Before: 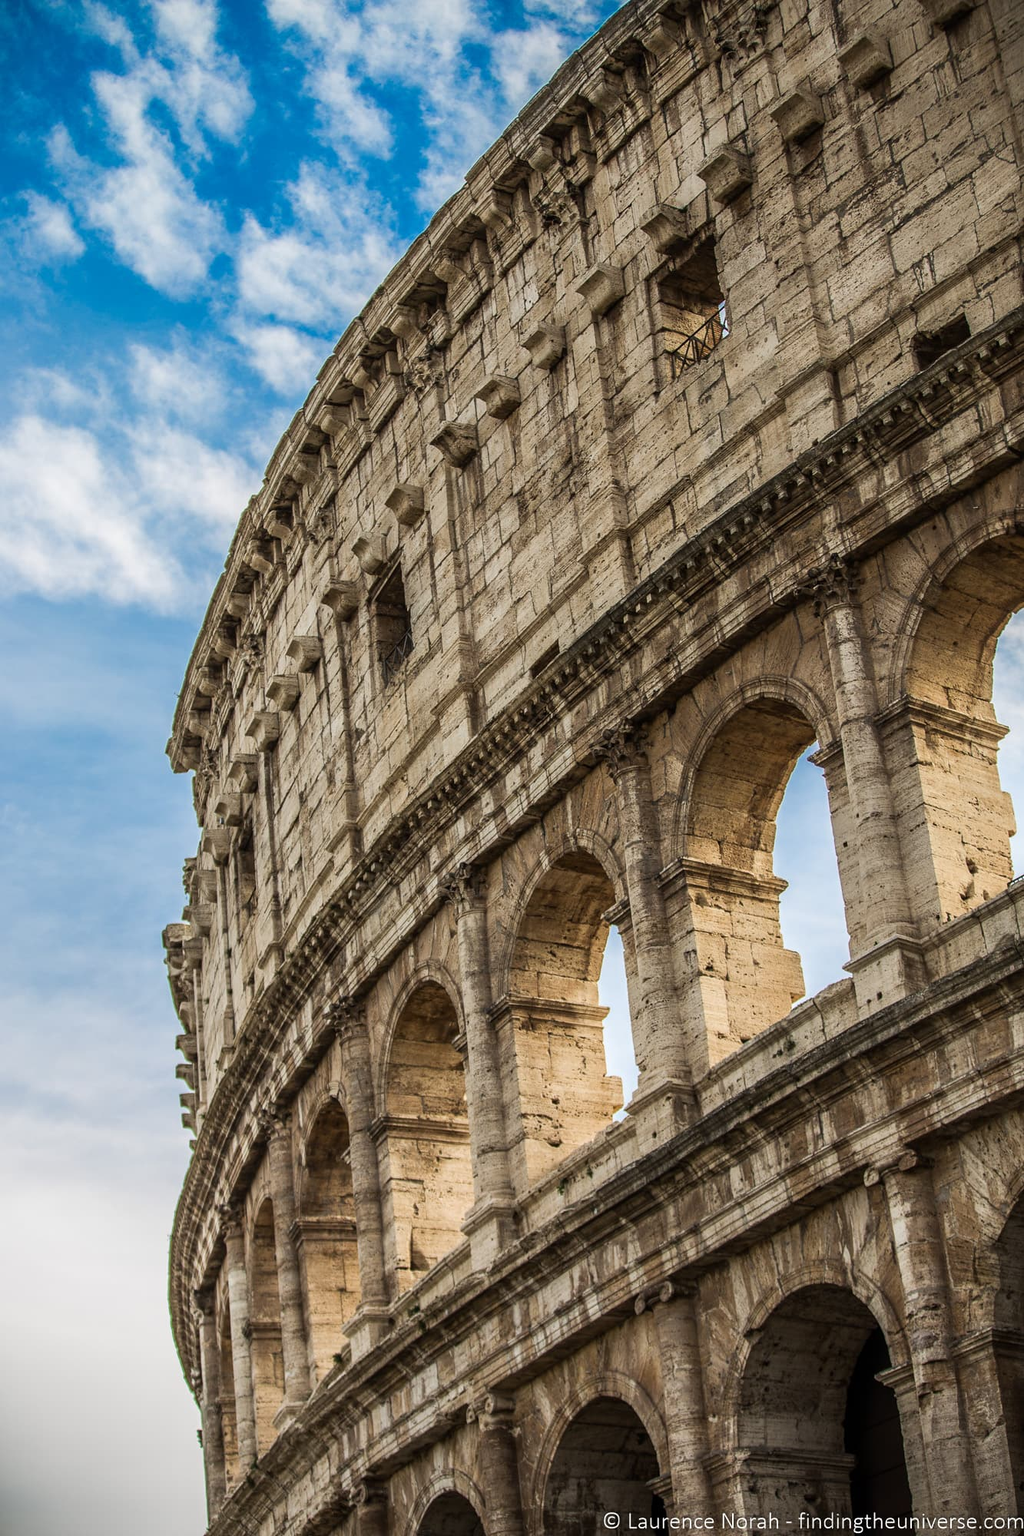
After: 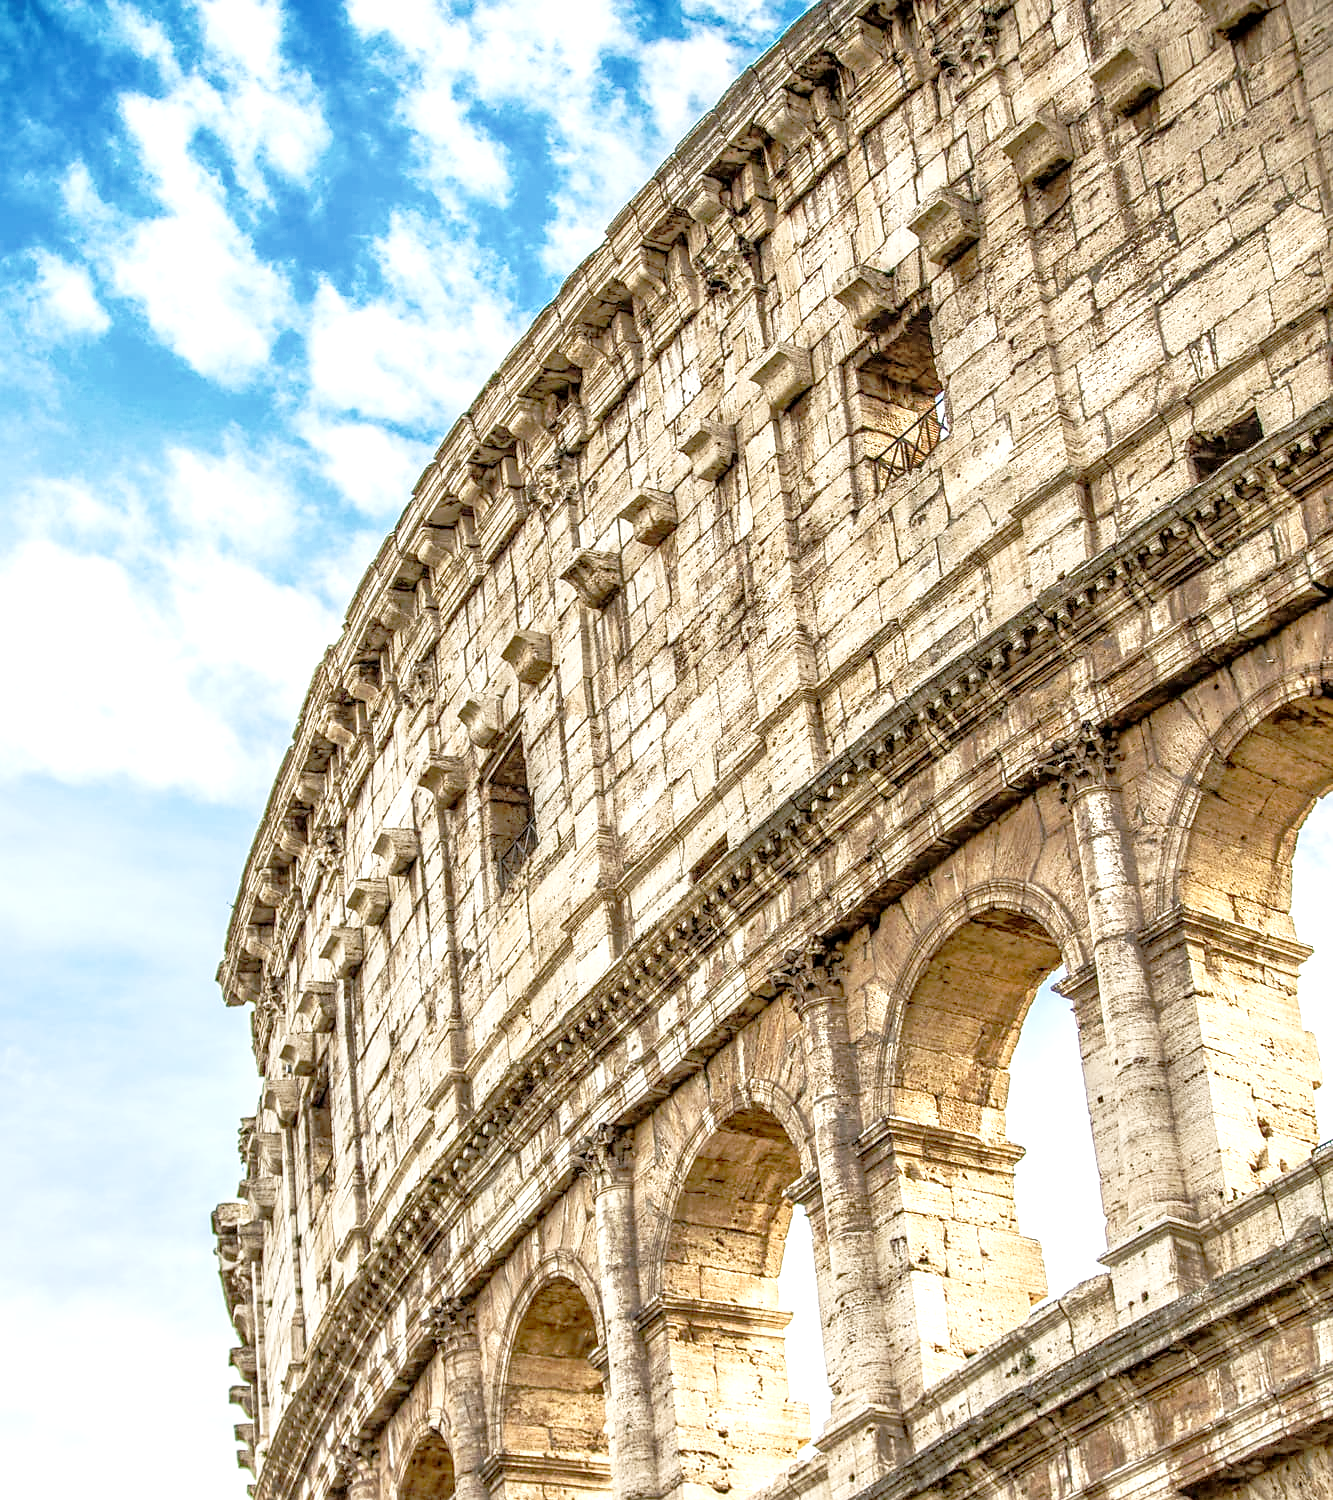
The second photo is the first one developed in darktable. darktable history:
crop: bottom 24.982%
levels: mode automatic, levels [0.029, 0.545, 0.971]
tone curve: curves: ch0 [(0, 0.029) (0.168, 0.142) (0.359, 0.44) (0.469, 0.544) (0.634, 0.722) (0.858, 0.903) (1, 0.968)]; ch1 [(0, 0) (0.437, 0.453) (0.472, 0.47) (0.502, 0.502) (0.54, 0.534) (0.57, 0.592) (0.618, 0.66) (0.699, 0.749) (0.859, 0.899) (1, 1)]; ch2 [(0, 0) (0.33, 0.301) (0.421, 0.443) (0.476, 0.498) (0.505, 0.503) (0.547, 0.557) (0.586, 0.634) (0.608, 0.676) (1, 1)], preserve colors none
exposure: black level correction 0, exposure 1 EV, compensate exposure bias true, compensate highlight preservation false
tone equalizer: -7 EV 0.162 EV, -6 EV 0.639 EV, -5 EV 1.15 EV, -4 EV 1.36 EV, -3 EV 1.18 EV, -2 EV 0.6 EV, -1 EV 0.149 EV
sharpen: radius 1.557, amount 0.356, threshold 1.478
local contrast: detail 150%
